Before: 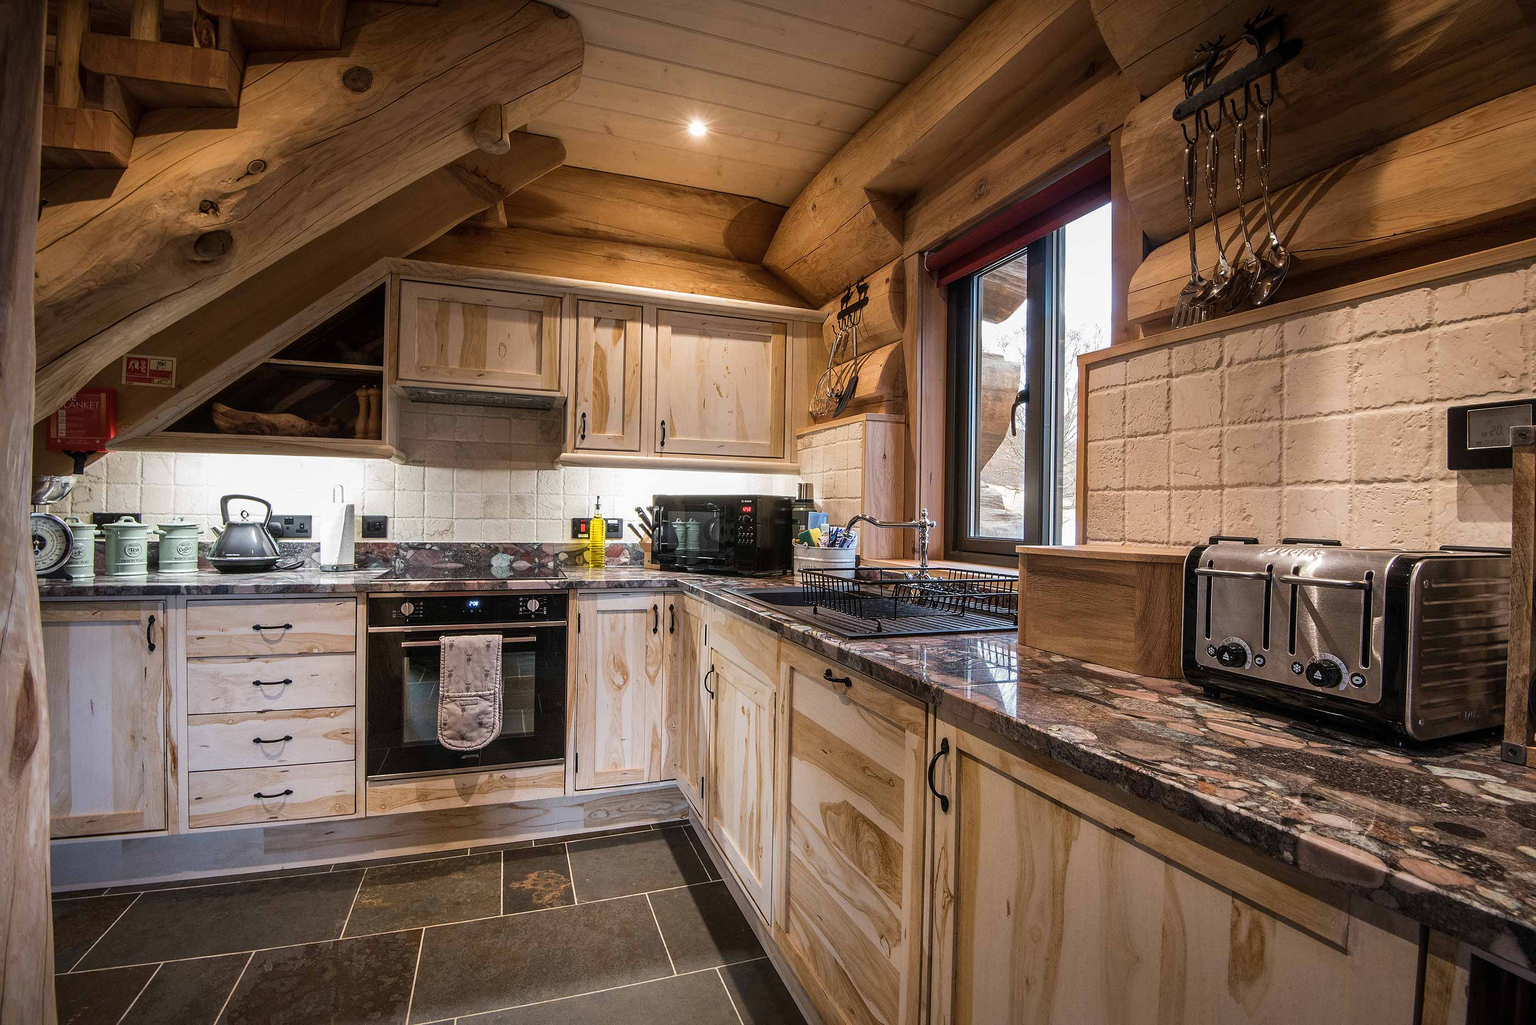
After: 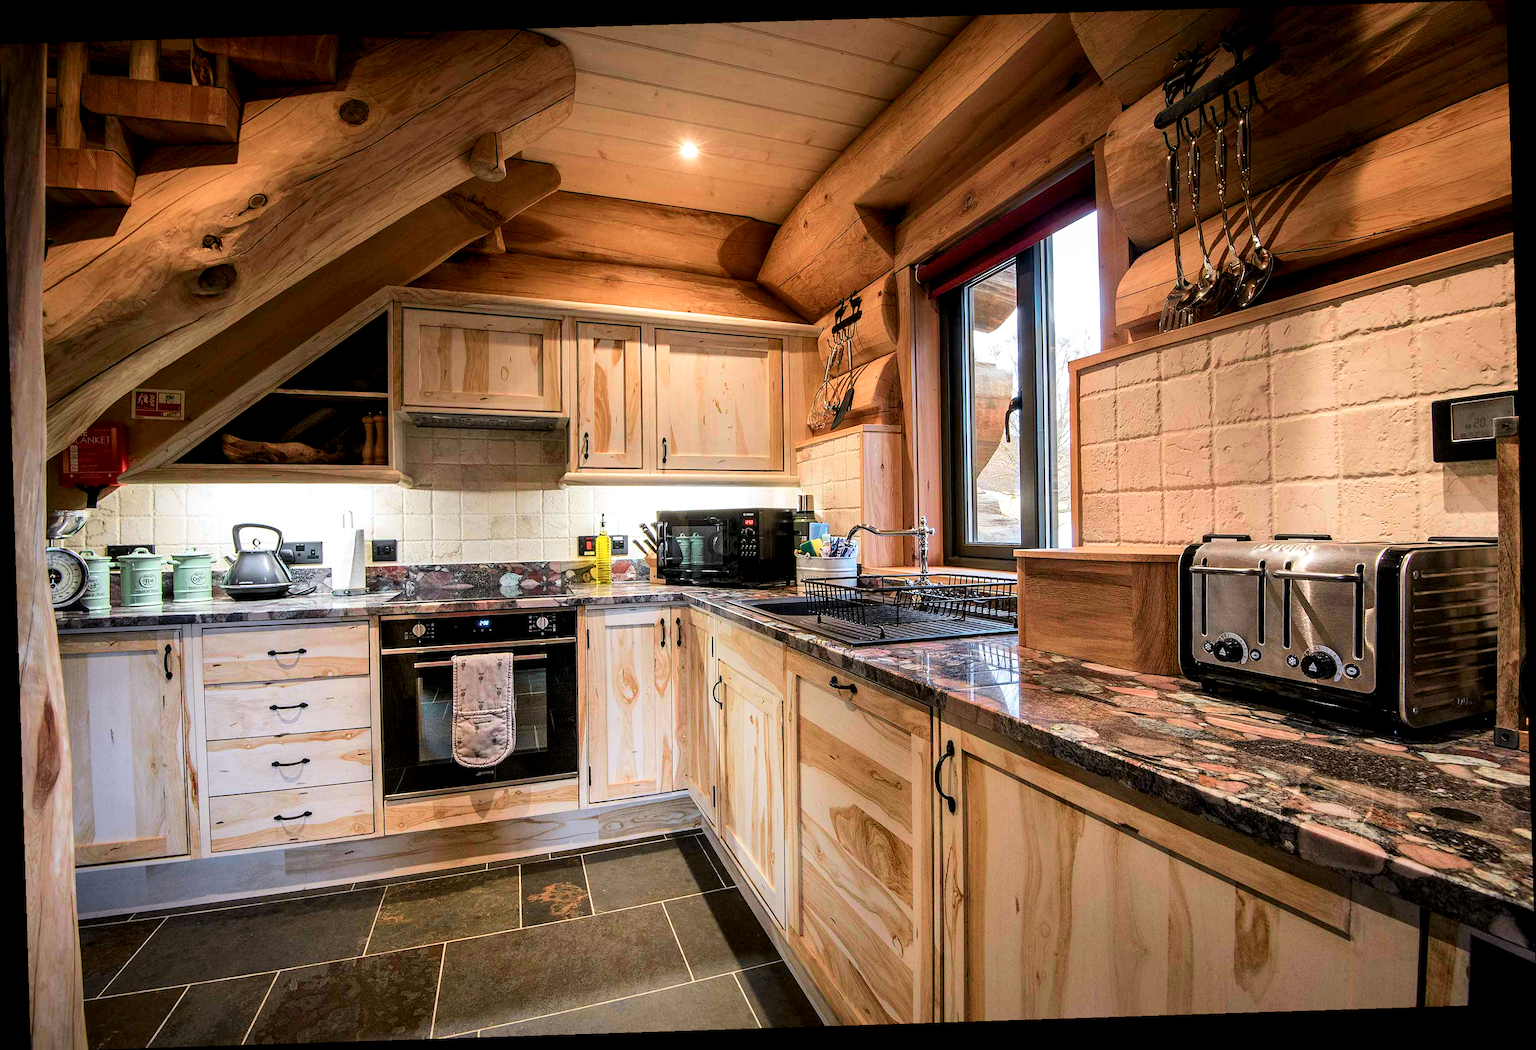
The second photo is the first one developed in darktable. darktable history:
levels: levels [0.016, 0.492, 0.969]
rotate and perspective: rotation -1.77°, lens shift (horizontal) 0.004, automatic cropping off
tone curve: curves: ch0 [(0, 0.013) (0.054, 0.018) (0.205, 0.197) (0.289, 0.309) (0.382, 0.437) (0.475, 0.552) (0.666, 0.743) (0.791, 0.85) (1, 0.998)]; ch1 [(0, 0) (0.394, 0.338) (0.449, 0.404) (0.499, 0.498) (0.526, 0.528) (0.543, 0.564) (0.589, 0.633) (0.66, 0.687) (0.783, 0.804) (1, 1)]; ch2 [(0, 0) (0.304, 0.31) (0.403, 0.399) (0.441, 0.421) (0.474, 0.466) (0.498, 0.496) (0.524, 0.538) (0.555, 0.584) (0.633, 0.665) (0.7, 0.711) (1, 1)], color space Lab, independent channels, preserve colors none
